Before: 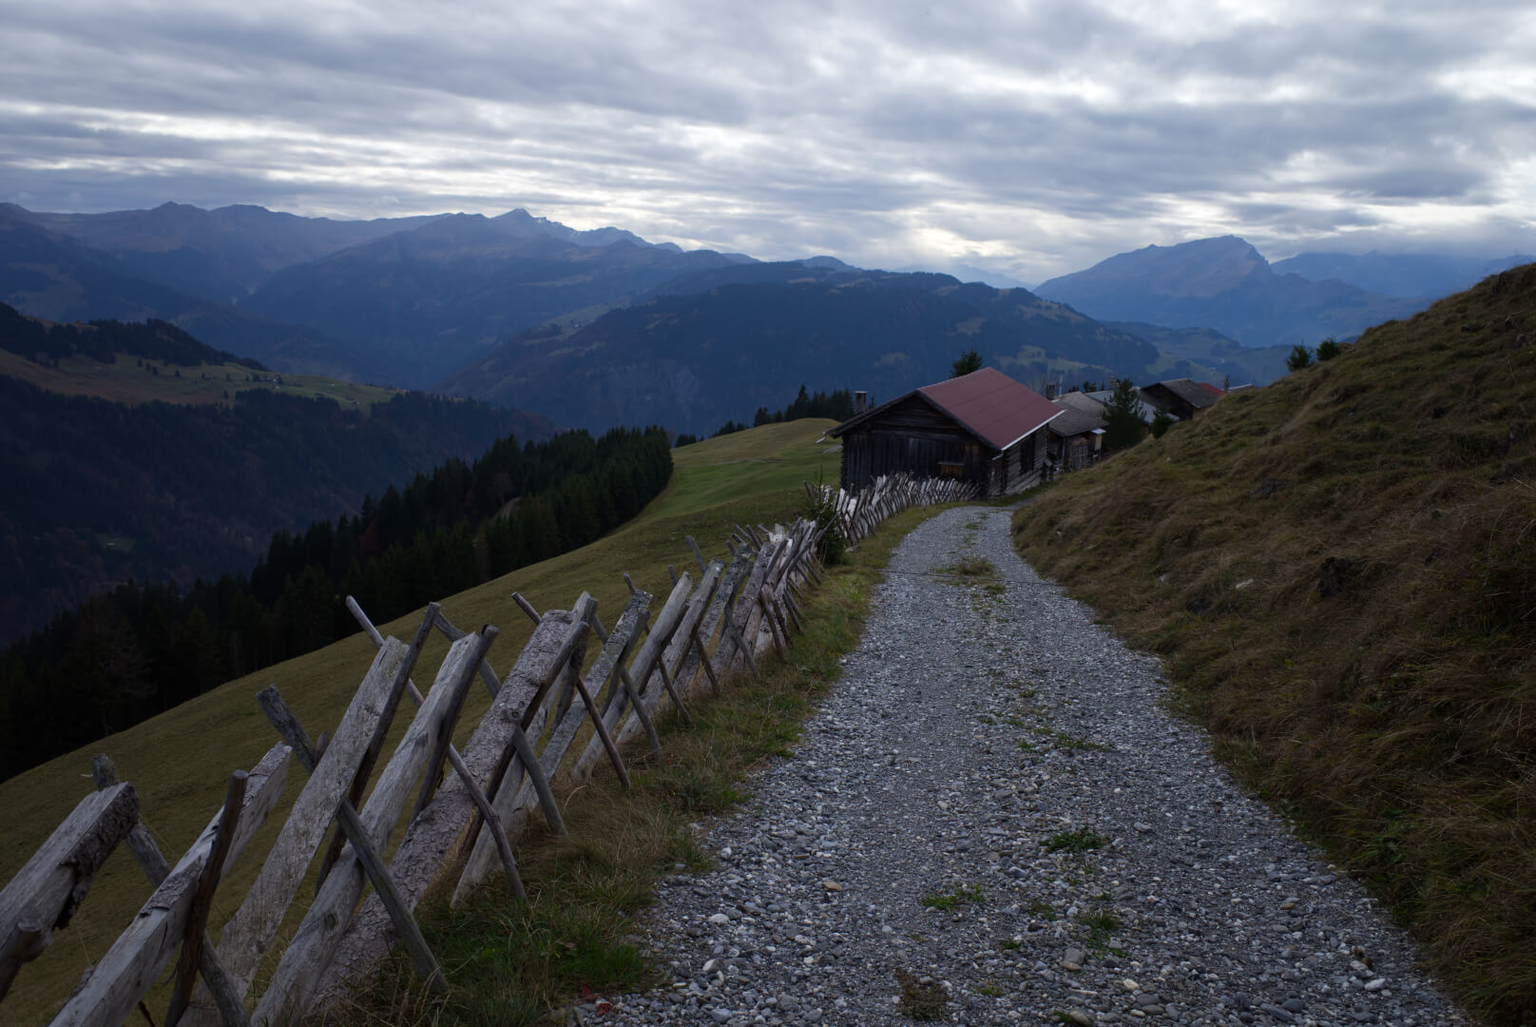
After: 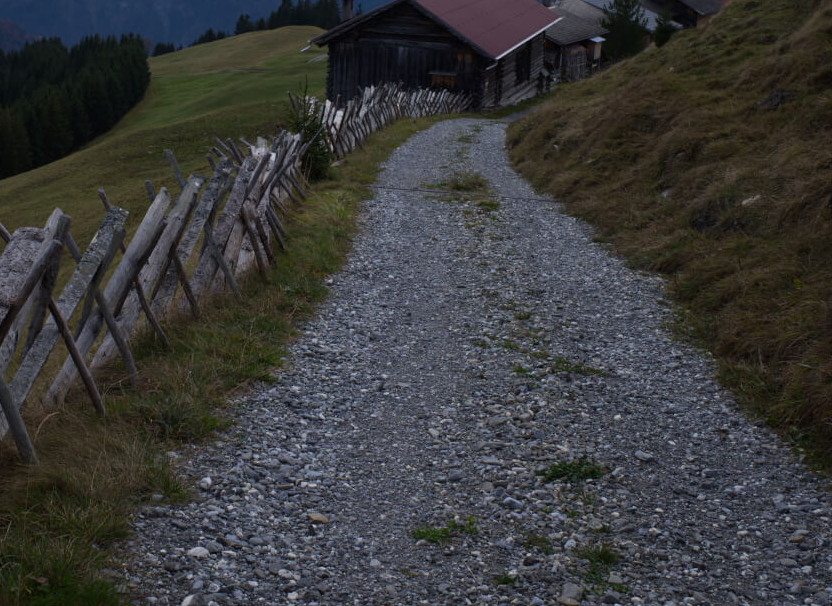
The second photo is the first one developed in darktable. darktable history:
crop: left 34.575%, top 38.35%, right 13.707%, bottom 5.482%
